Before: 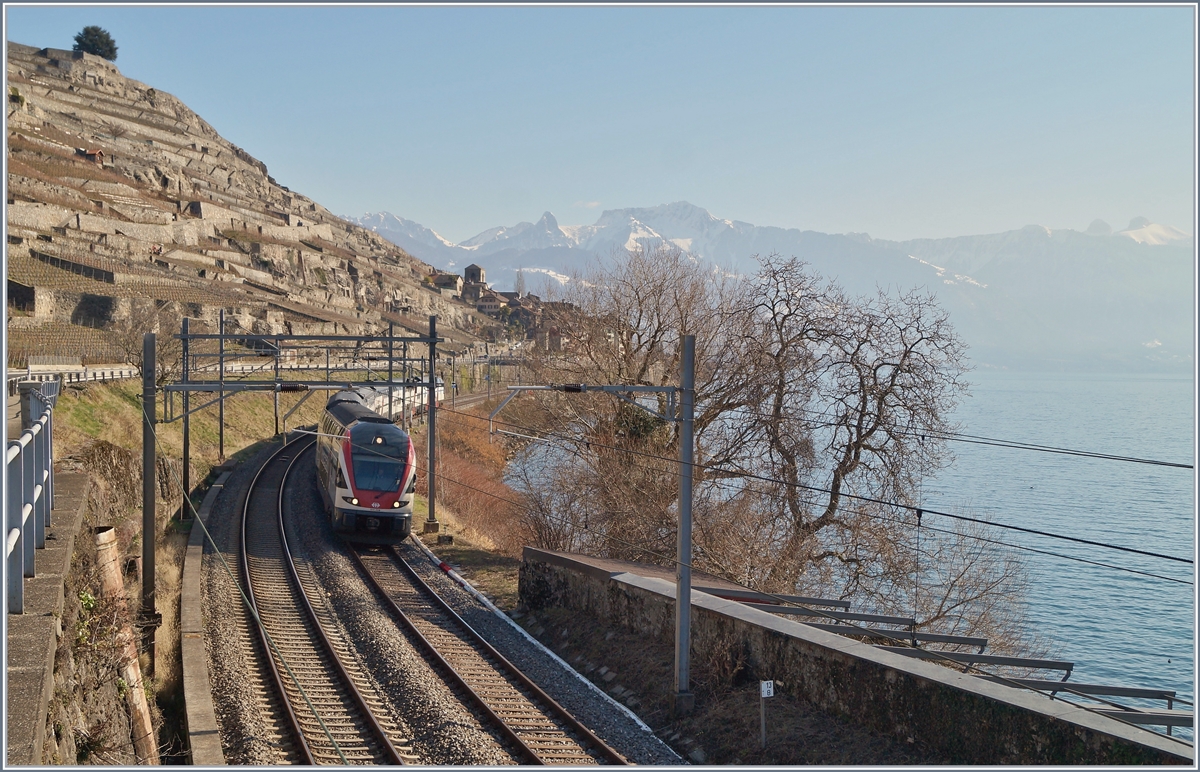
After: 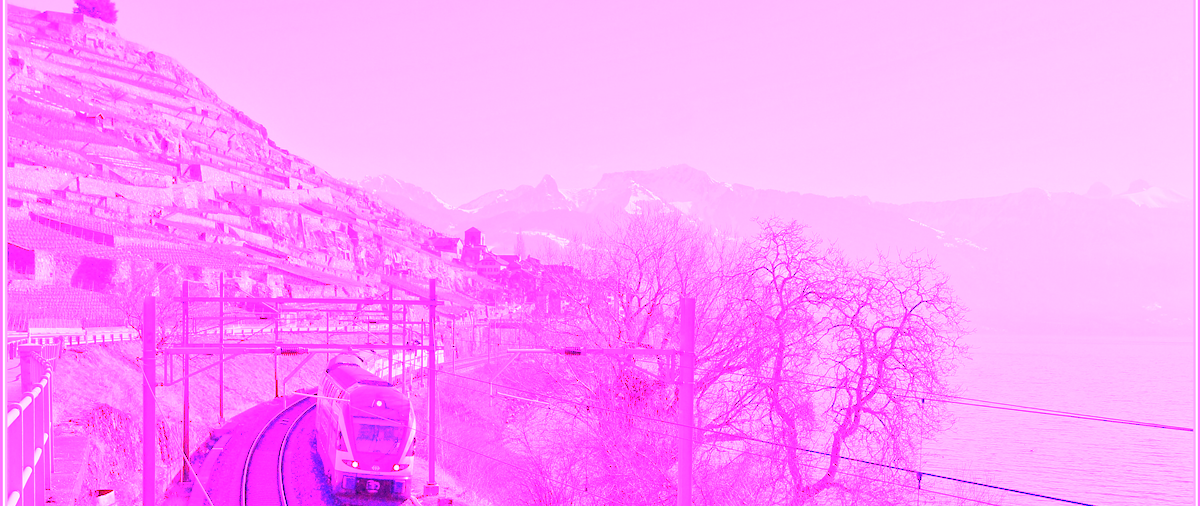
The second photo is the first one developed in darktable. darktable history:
crop and rotate: top 4.848%, bottom 29.503%
white balance: red 8, blue 8
